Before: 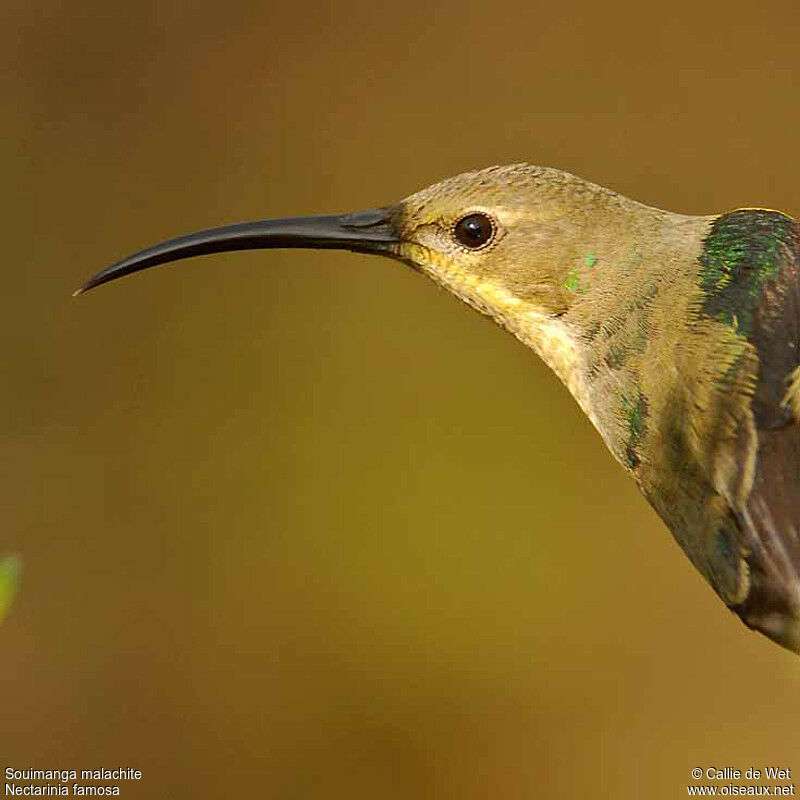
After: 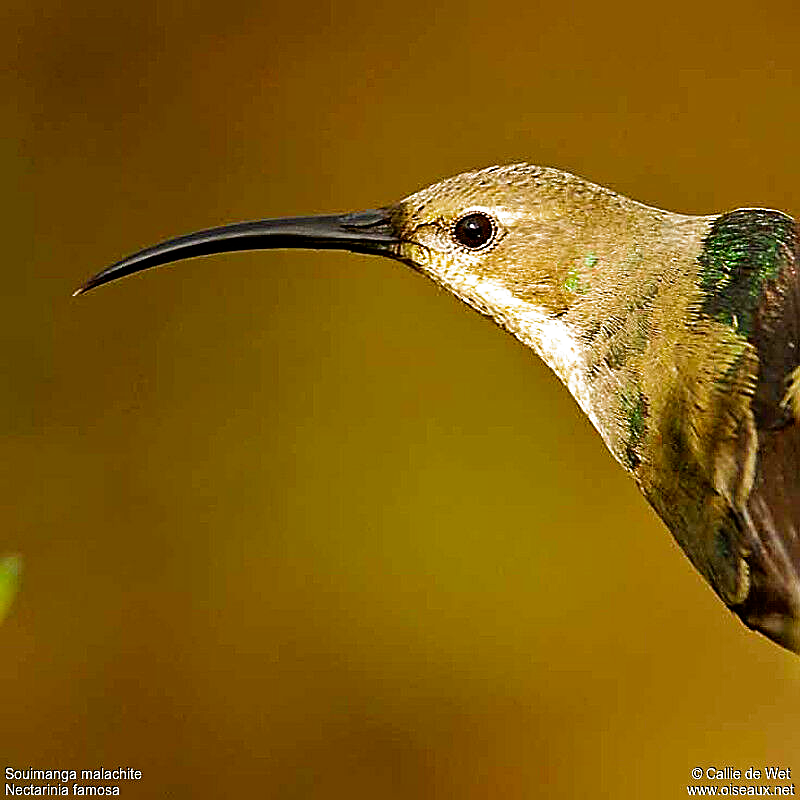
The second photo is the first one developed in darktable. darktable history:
sharpen: amount 0.996
filmic rgb: black relative exposure -8.18 EV, white relative exposure 2.2 EV, target white luminance 99.987%, hardness 7.11, latitude 74.38%, contrast 1.322, highlights saturation mix -2.34%, shadows ↔ highlights balance 29.86%, preserve chrominance no, color science v3 (2019), use custom middle-gray values true, iterations of high-quality reconstruction 0
